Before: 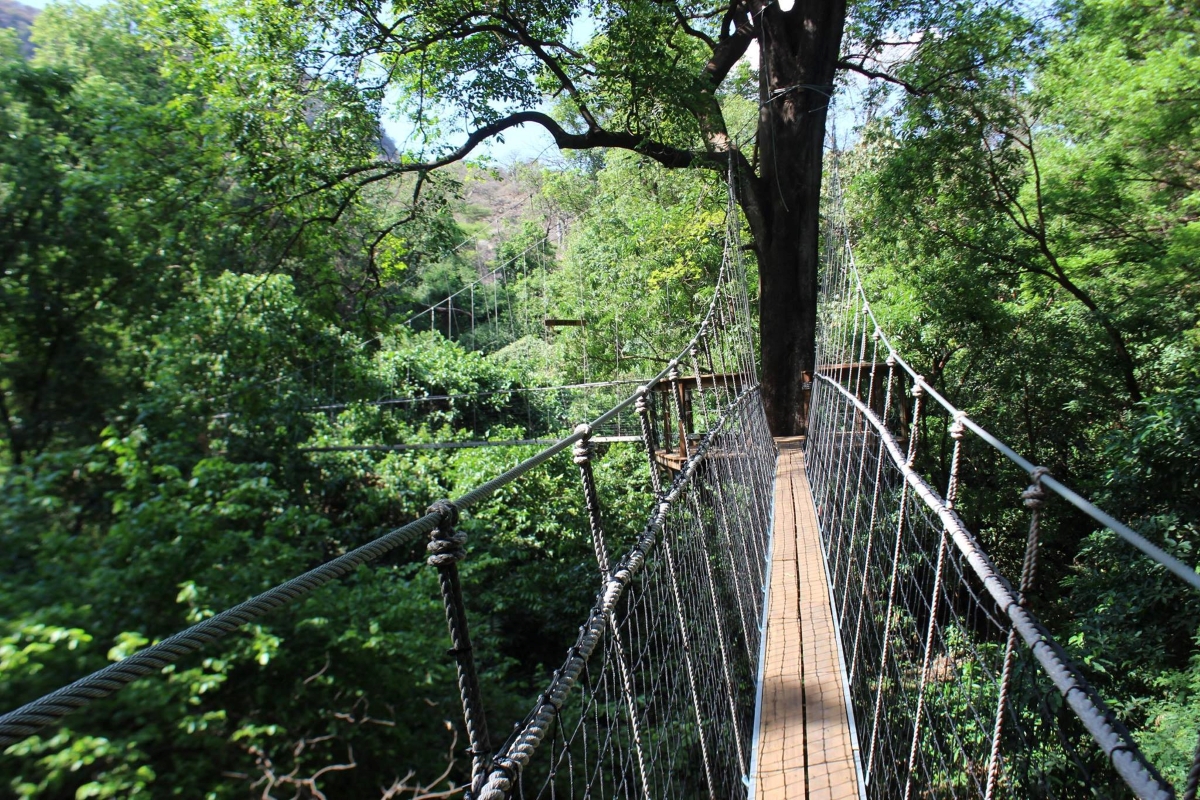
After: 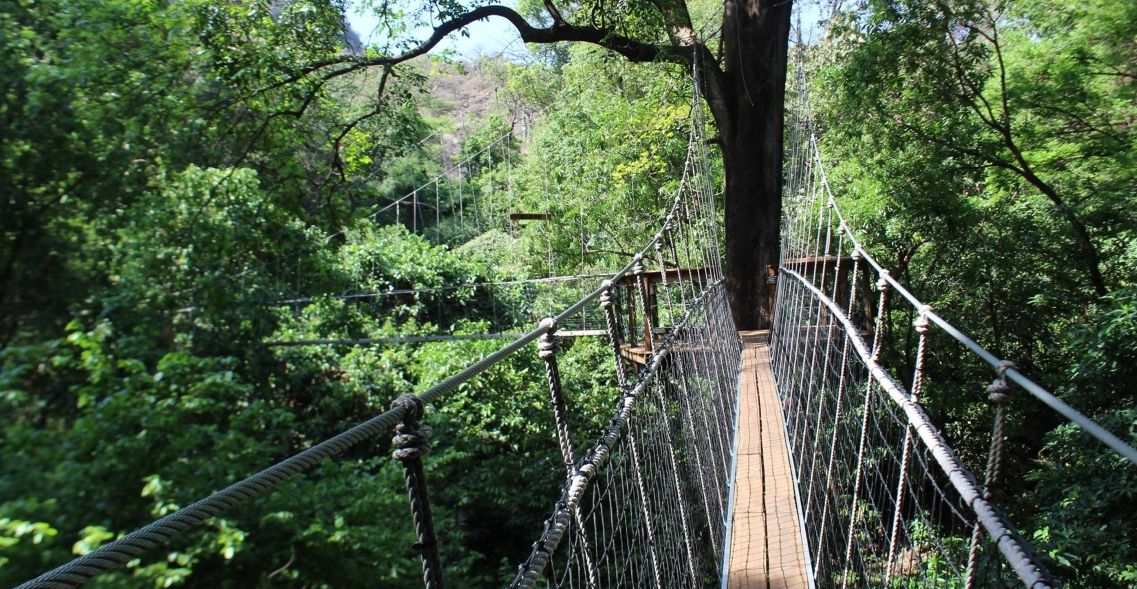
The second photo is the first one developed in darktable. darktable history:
crop and rotate: left 2.926%, top 13.474%, right 2.273%, bottom 12.82%
color correction: highlights a* 0.057, highlights b* -0.527
